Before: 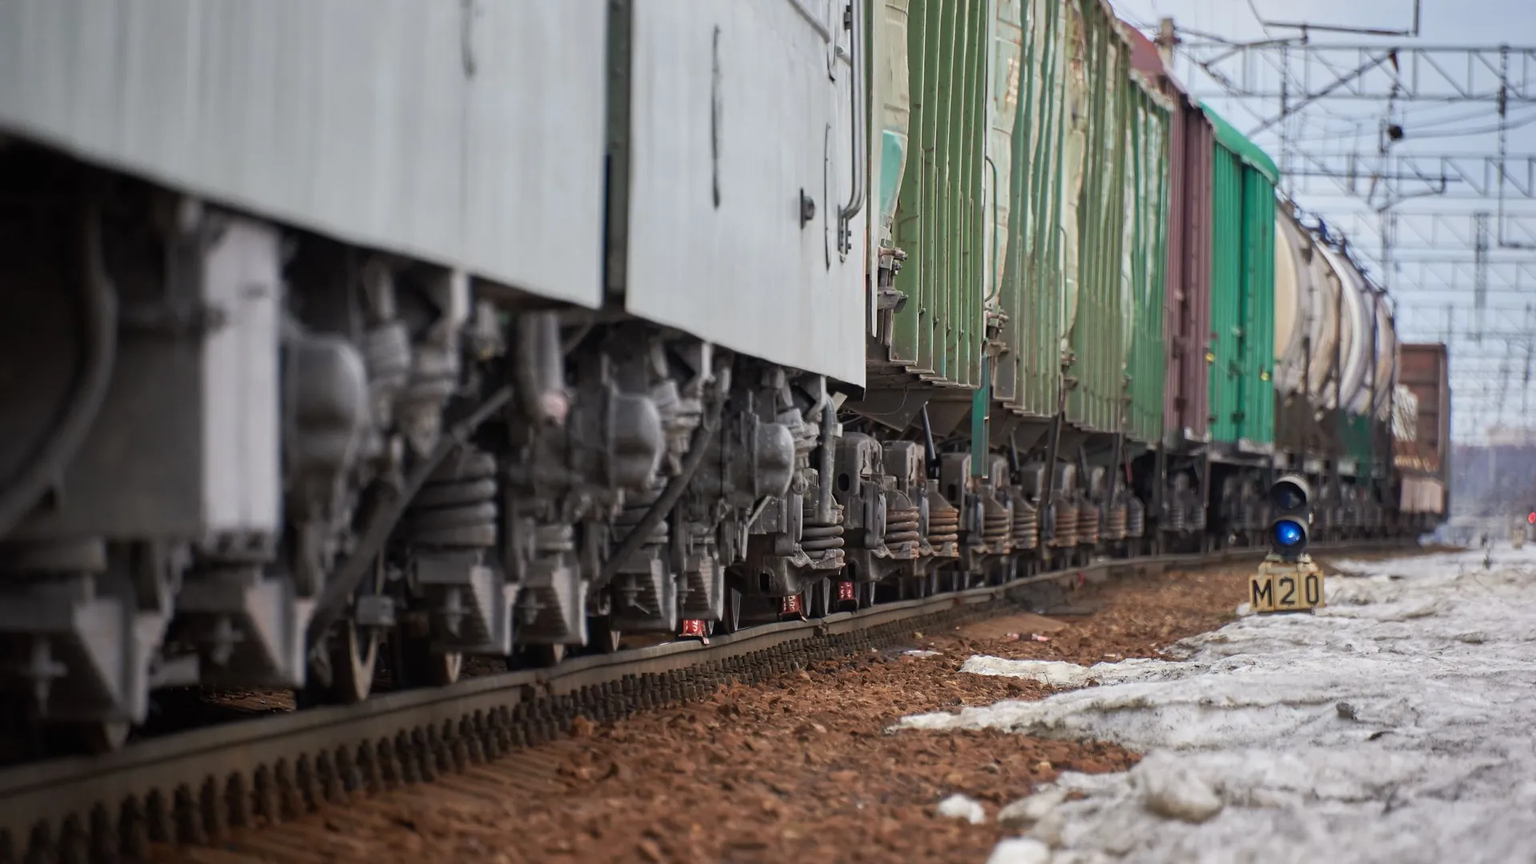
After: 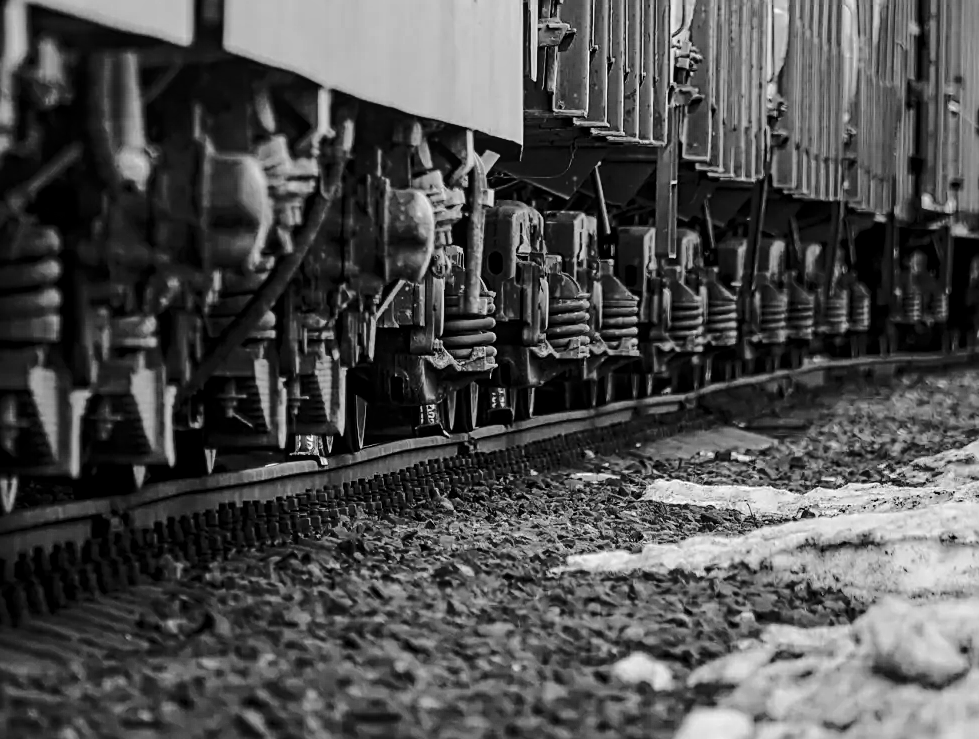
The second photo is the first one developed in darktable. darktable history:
haze removal: strength 0.29, distance 0.249, compatibility mode true, adaptive false
sharpen: on, module defaults
color calibration: output gray [0.31, 0.36, 0.33, 0], illuminant same as pipeline (D50), adaptation XYZ, x 0.346, y 0.358, temperature 5003.34 K
local contrast: on, module defaults
exposure: exposure -0.041 EV, compensate highlight preservation false
tone curve: curves: ch0 [(0, 0) (0.094, 0.039) (0.243, 0.155) (0.411, 0.482) (0.479, 0.583) (0.654, 0.742) (0.793, 0.851) (0.994, 0.974)]; ch1 [(0, 0) (0.161, 0.092) (0.35, 0.33) (0.392, 0.392) (0.456, 0.456) (0.505, 0.502) (0.537, 0.518) (0.553, 0.53) (0.573, 0.569) (0.718, 0.718) (1, 1)]; ch2 [(0, 0) (0.346, 0.362) (0.411, 0.412) (0.502, 0.502) (0.531, 0.521) (0.576, 0.553) (0.615, 0.621) (1, 1)], color space Lab, linked channels, preserve colors none
crop and rotate: left 29.158%, top 31.482%, right 19.81%
